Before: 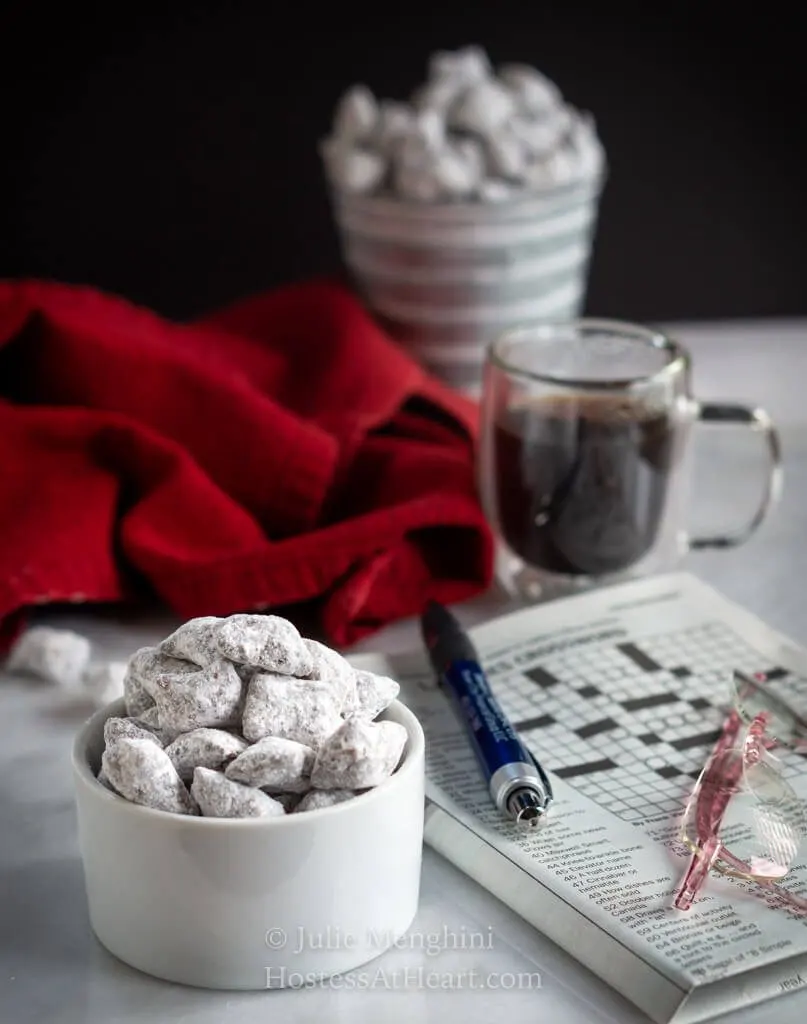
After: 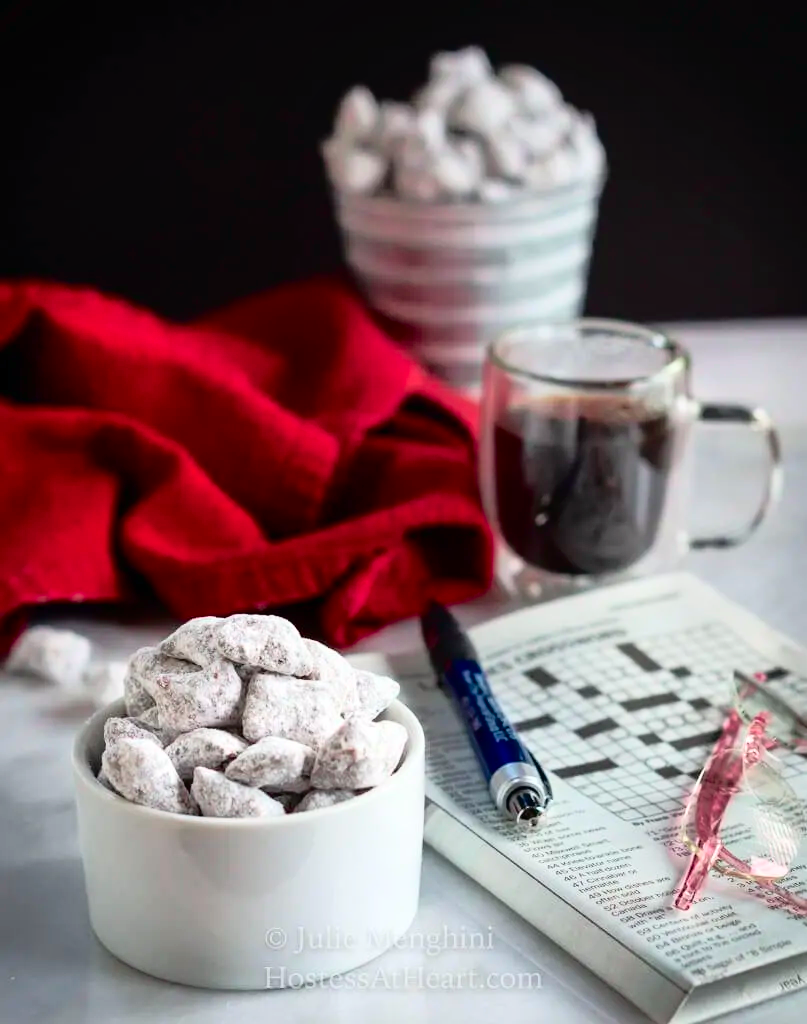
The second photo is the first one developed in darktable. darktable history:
tone curve: curves: ch0 [(0, 0) (0.126, 0.061) (0.362, 0.382) (0.498, 0.498) (0.706, 0.712) (1, 1)]; ch1 [(0, 0) (0.5, 0.497) (0.55, 0.578) (1, 1)]; ch2 [(0, 0) (0.44, 0.424) (0.489, 0.486) (0.537, 0.538) (1, 1)], color space Lab, independent channels, preserve colors none
shadows and highlights: shadows 37.17, highlights -28.11, soften with gaussian
contrast brightness saturation: contrast 0.203, brightness 0.164, saturation 0.224
